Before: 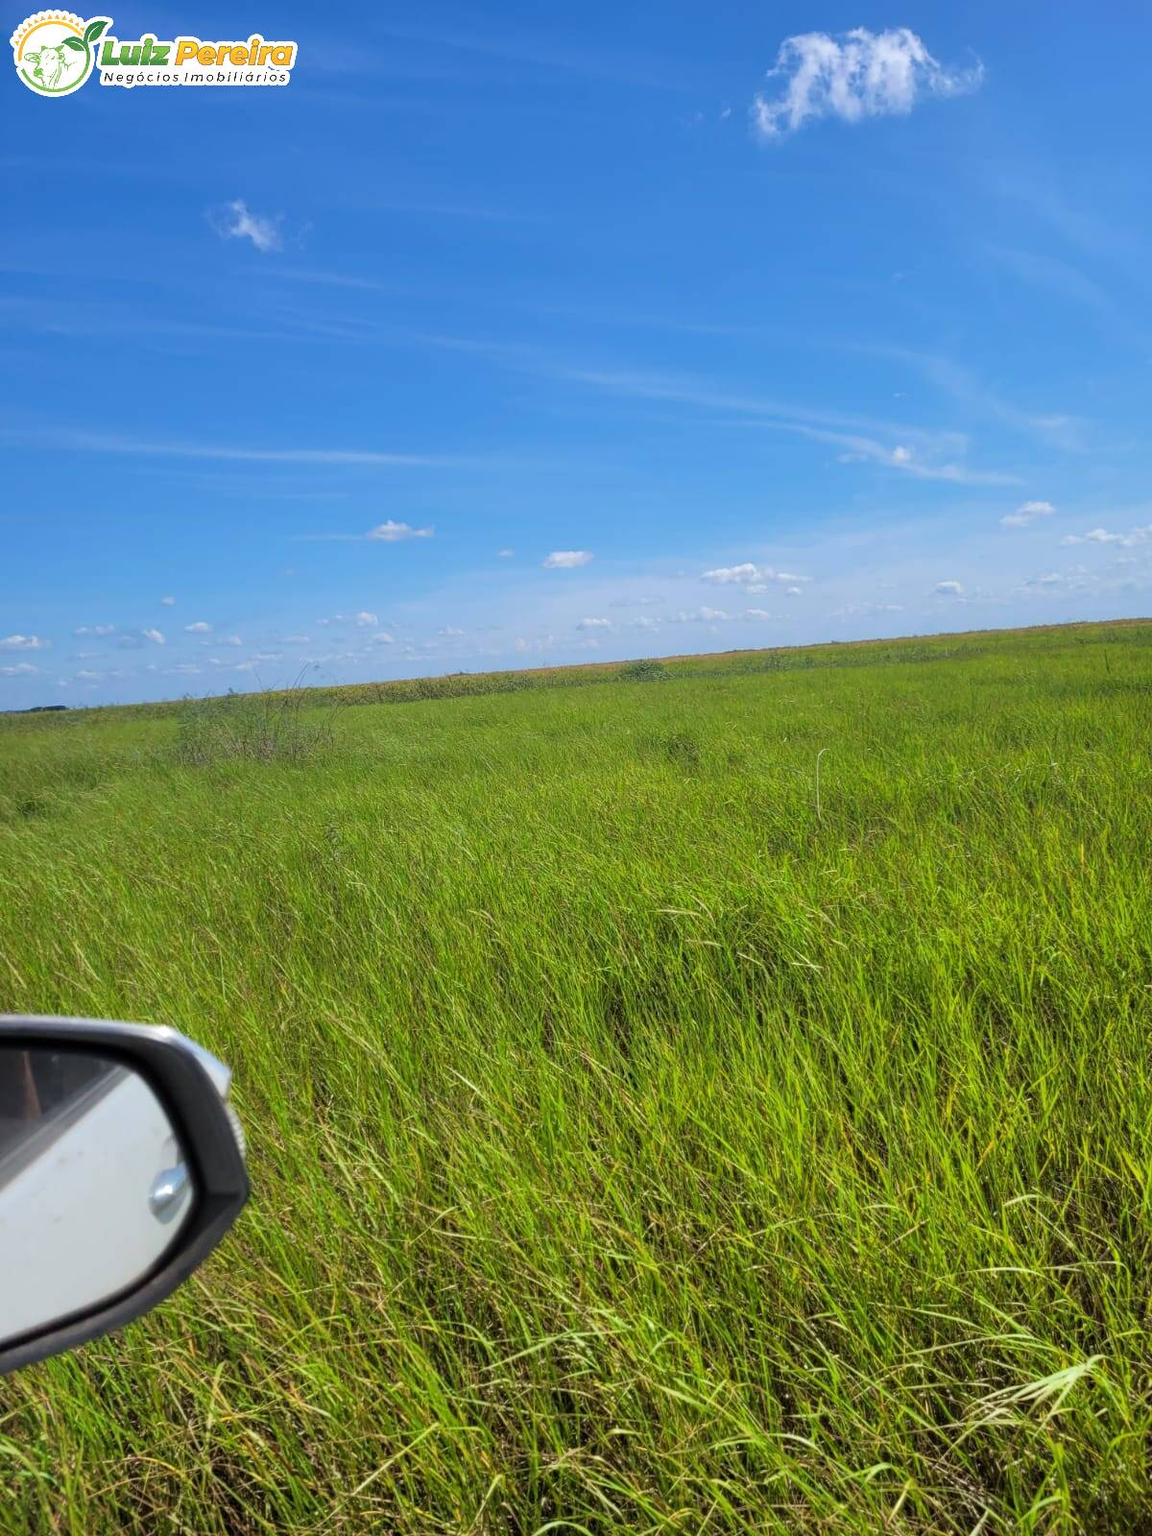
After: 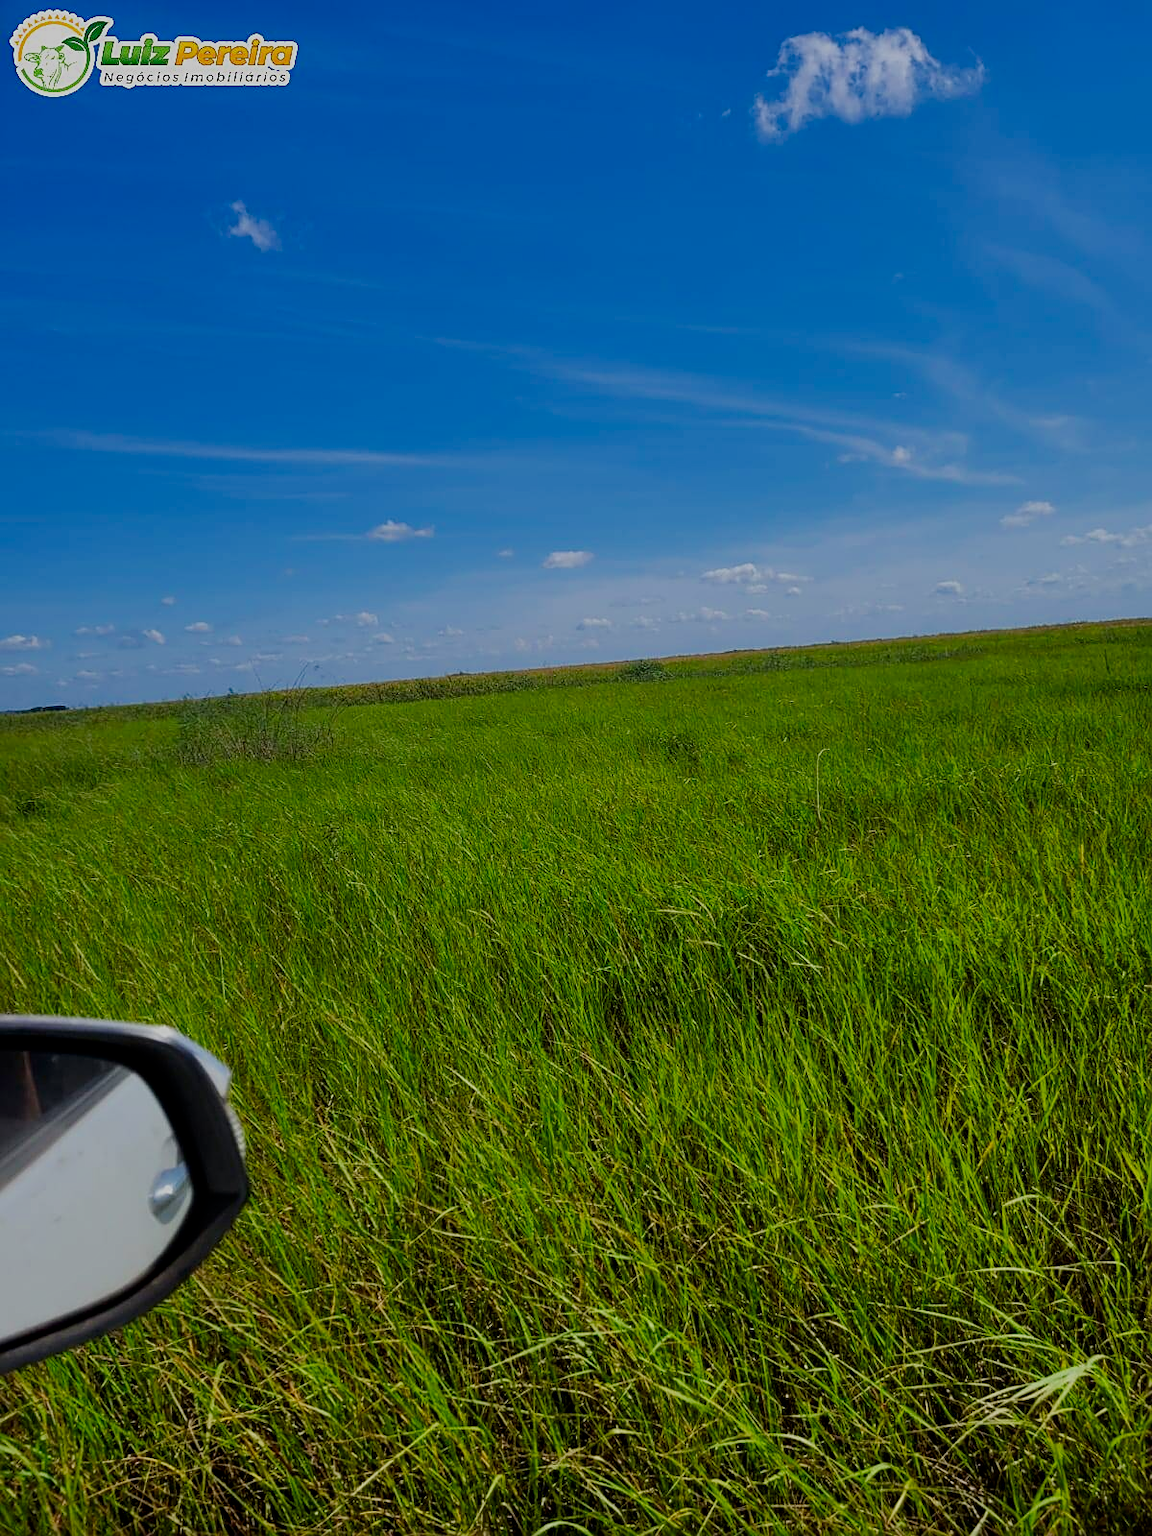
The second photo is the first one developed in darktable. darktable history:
filmic rgb: black relative exposure -7.65 EV, white relative exposure 4.56 EV, hardness 3.61
sharpen: on, module defaults
contrast brightness saturation: brightness -0.25, saturation 0.2
contrast equalizer: y [[0.518, 0.517, 0.501, 0.5, 0.5, 0.5], [0.5 ×6], [0.5 ×6], [0 ×6], [0 ×6]]
